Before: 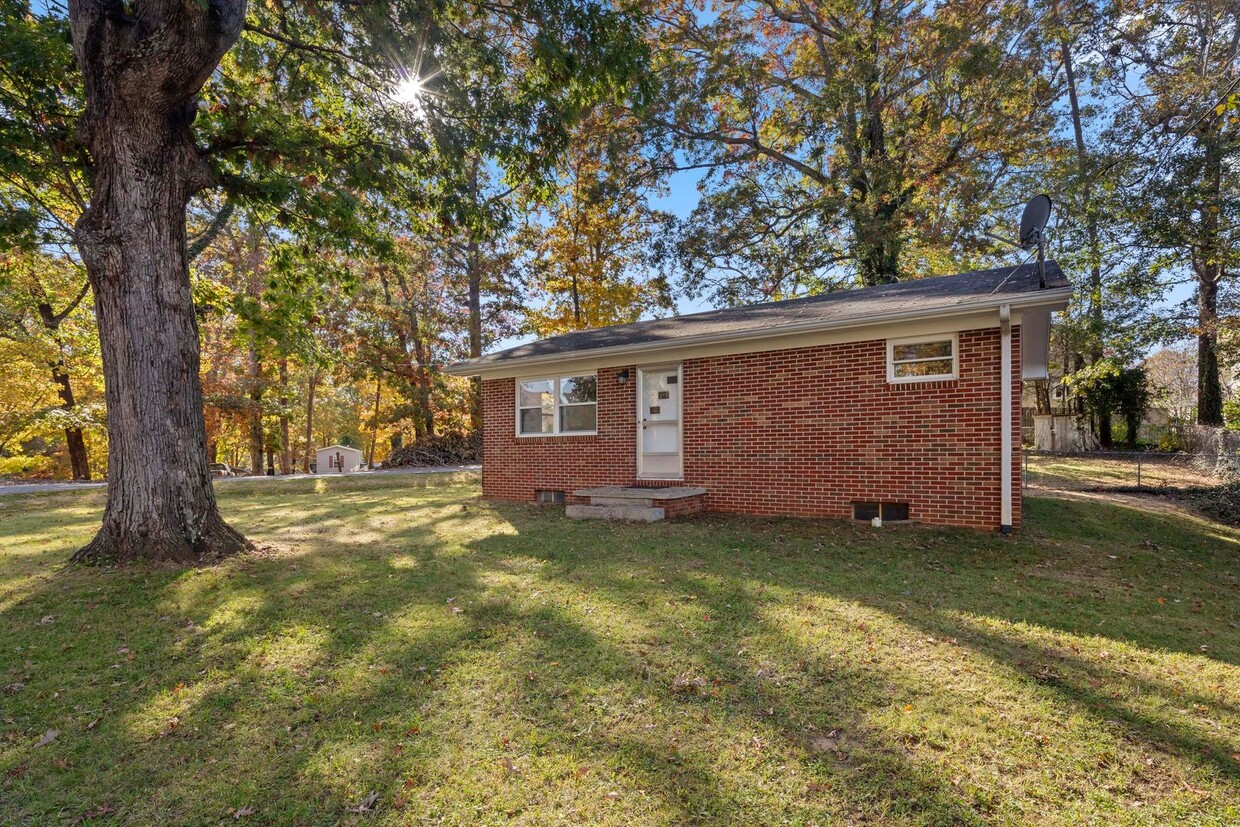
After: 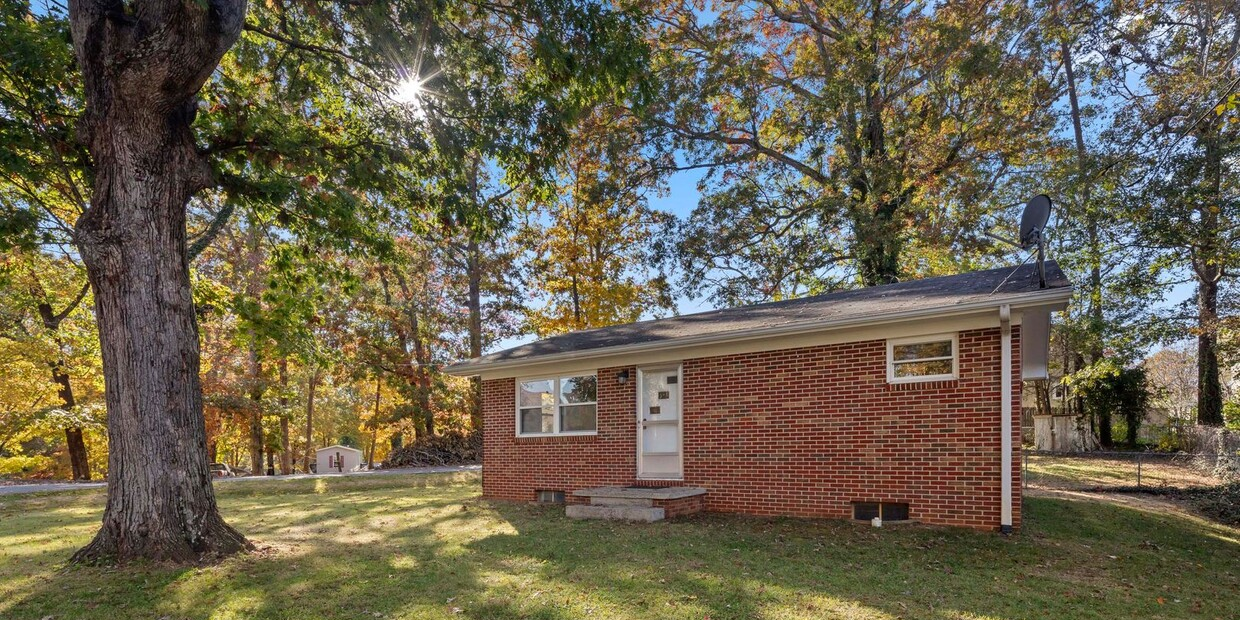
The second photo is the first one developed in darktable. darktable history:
crop: bottom 24.982%
